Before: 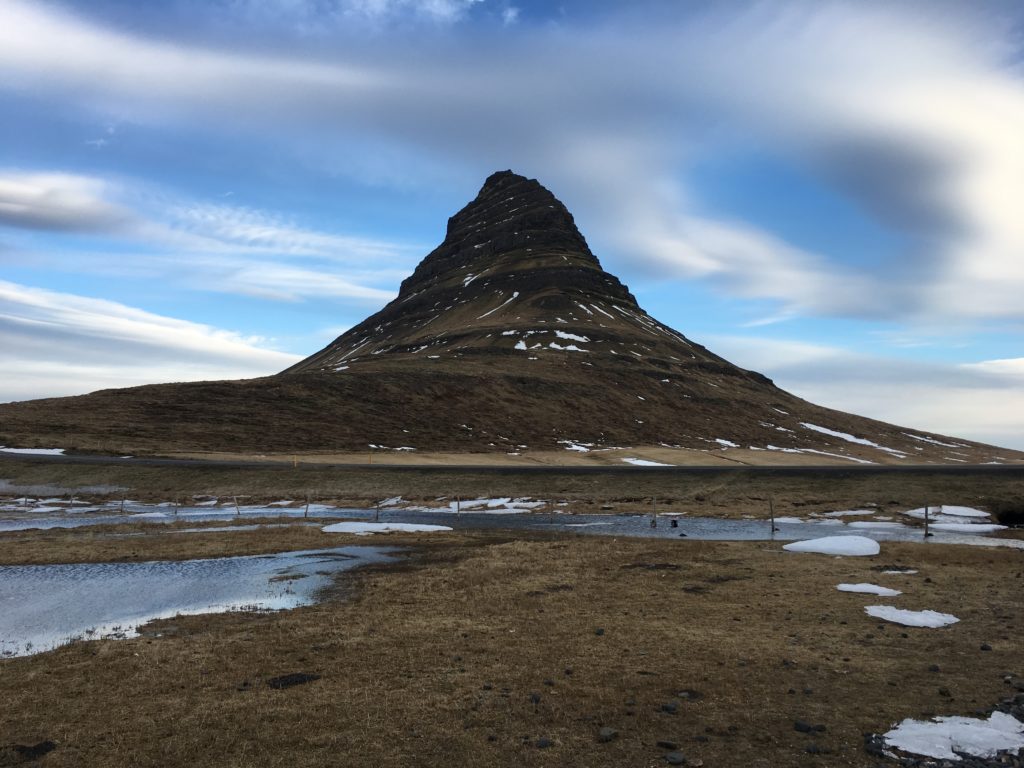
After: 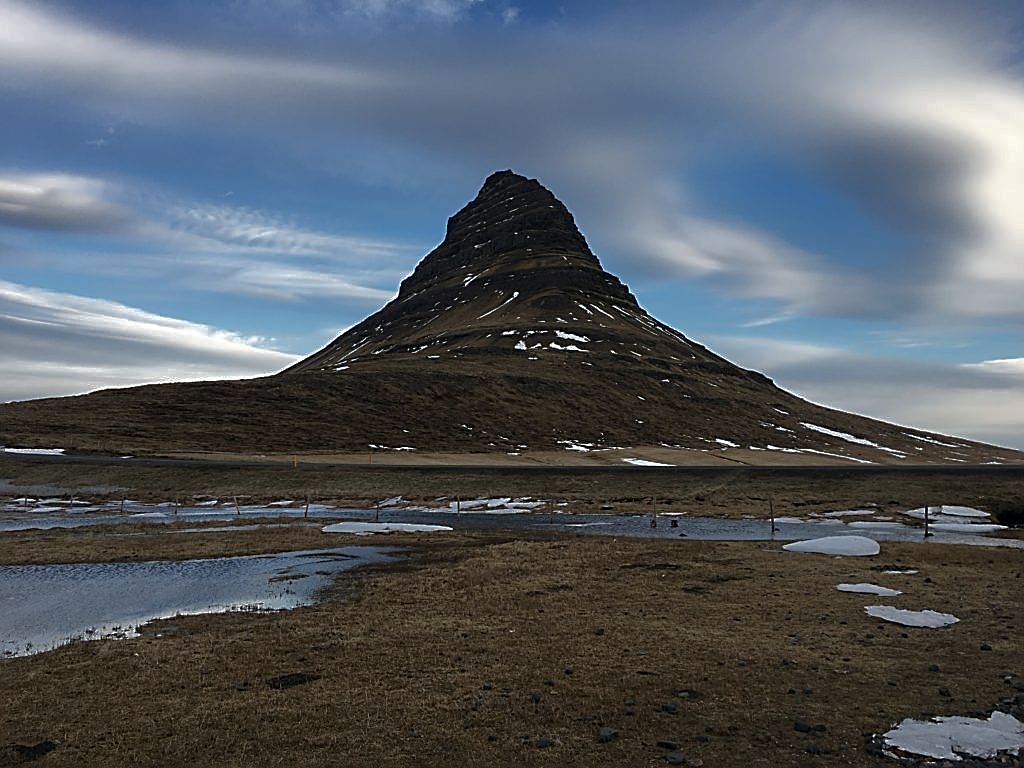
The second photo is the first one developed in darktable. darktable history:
base curve: curves: ch0 [(0, 0) (0.826, 0.587) (1, 1)]
sharpen: radius 1.685, amount 1.294
